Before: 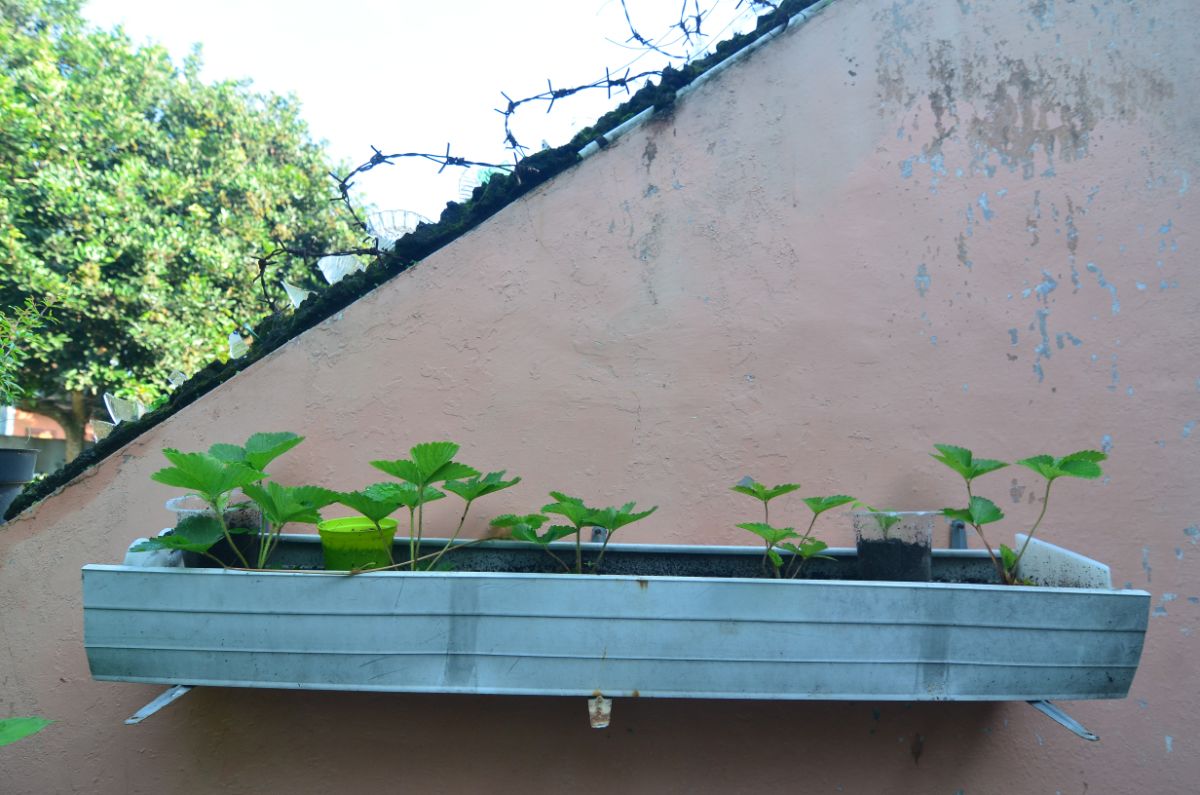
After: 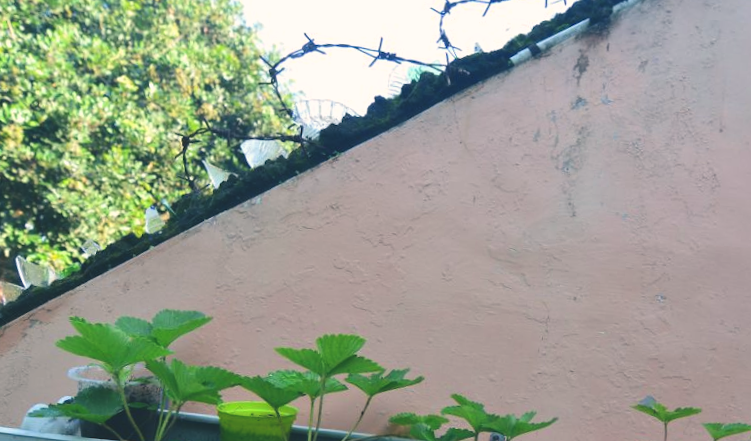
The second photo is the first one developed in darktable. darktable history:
color correction: highlights a* 5.39, highlights b* 5.27, shadows a* -4.57, shadows b* -5.2
exposure: black level correction -0.015, compensate exposure bias true, compensate highlight preservation false
crop and rotate: angle -5.1°, left 1.981%, top 6.741%, right 27.224%, bottom 30.439%
